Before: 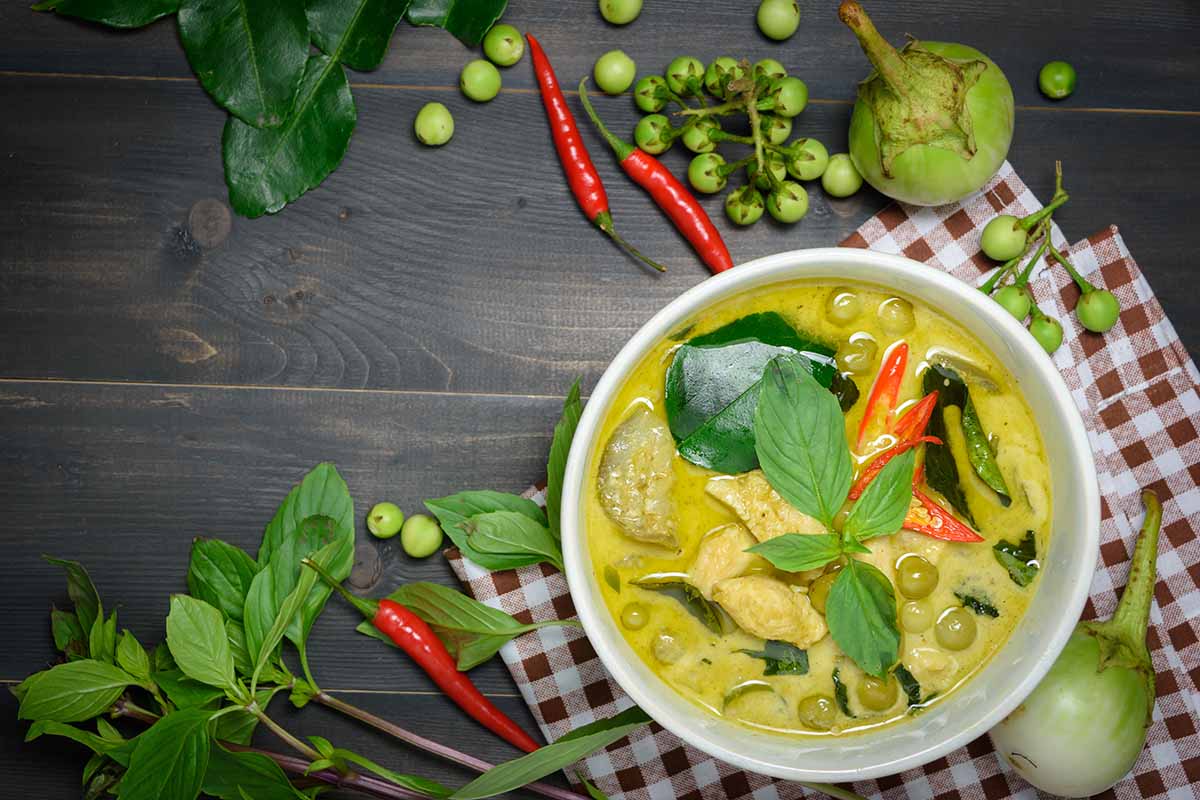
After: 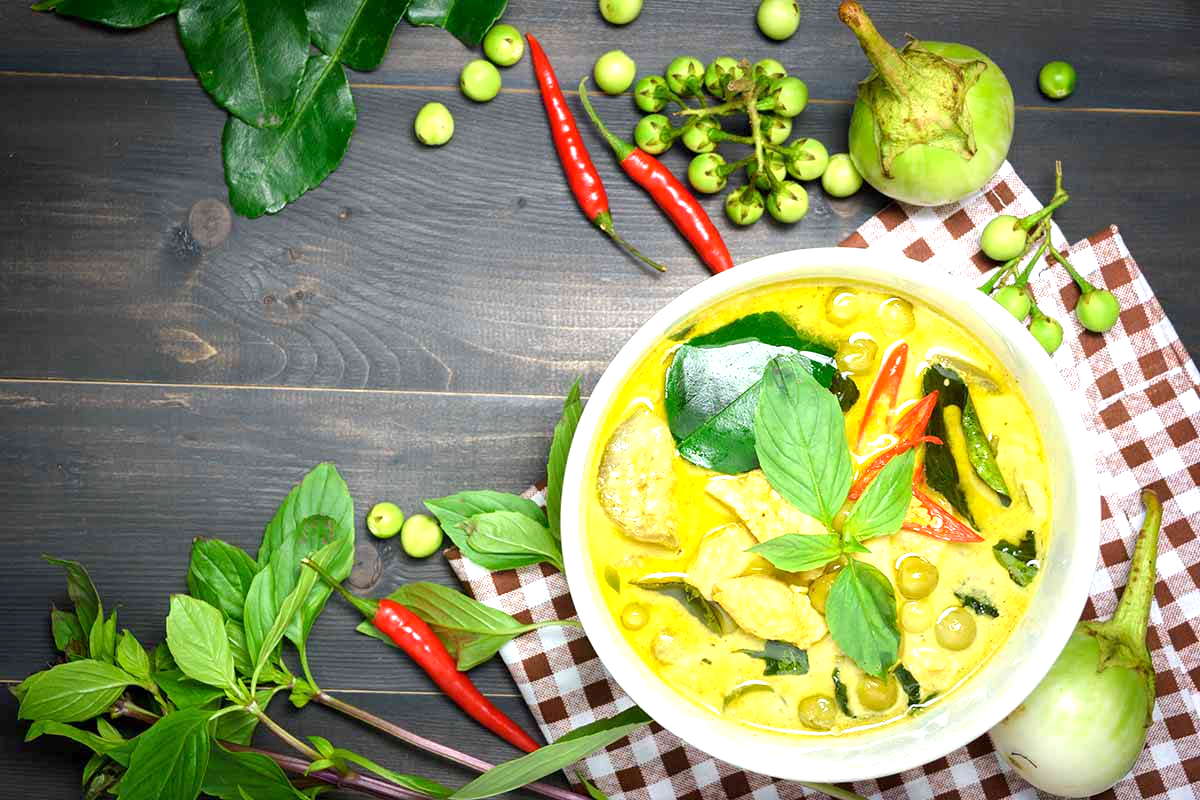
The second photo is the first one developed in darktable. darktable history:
exposure: black level correction 0.001, exposure 1.116 EV, compensate exposure bias true, compensate highlight preservation false
